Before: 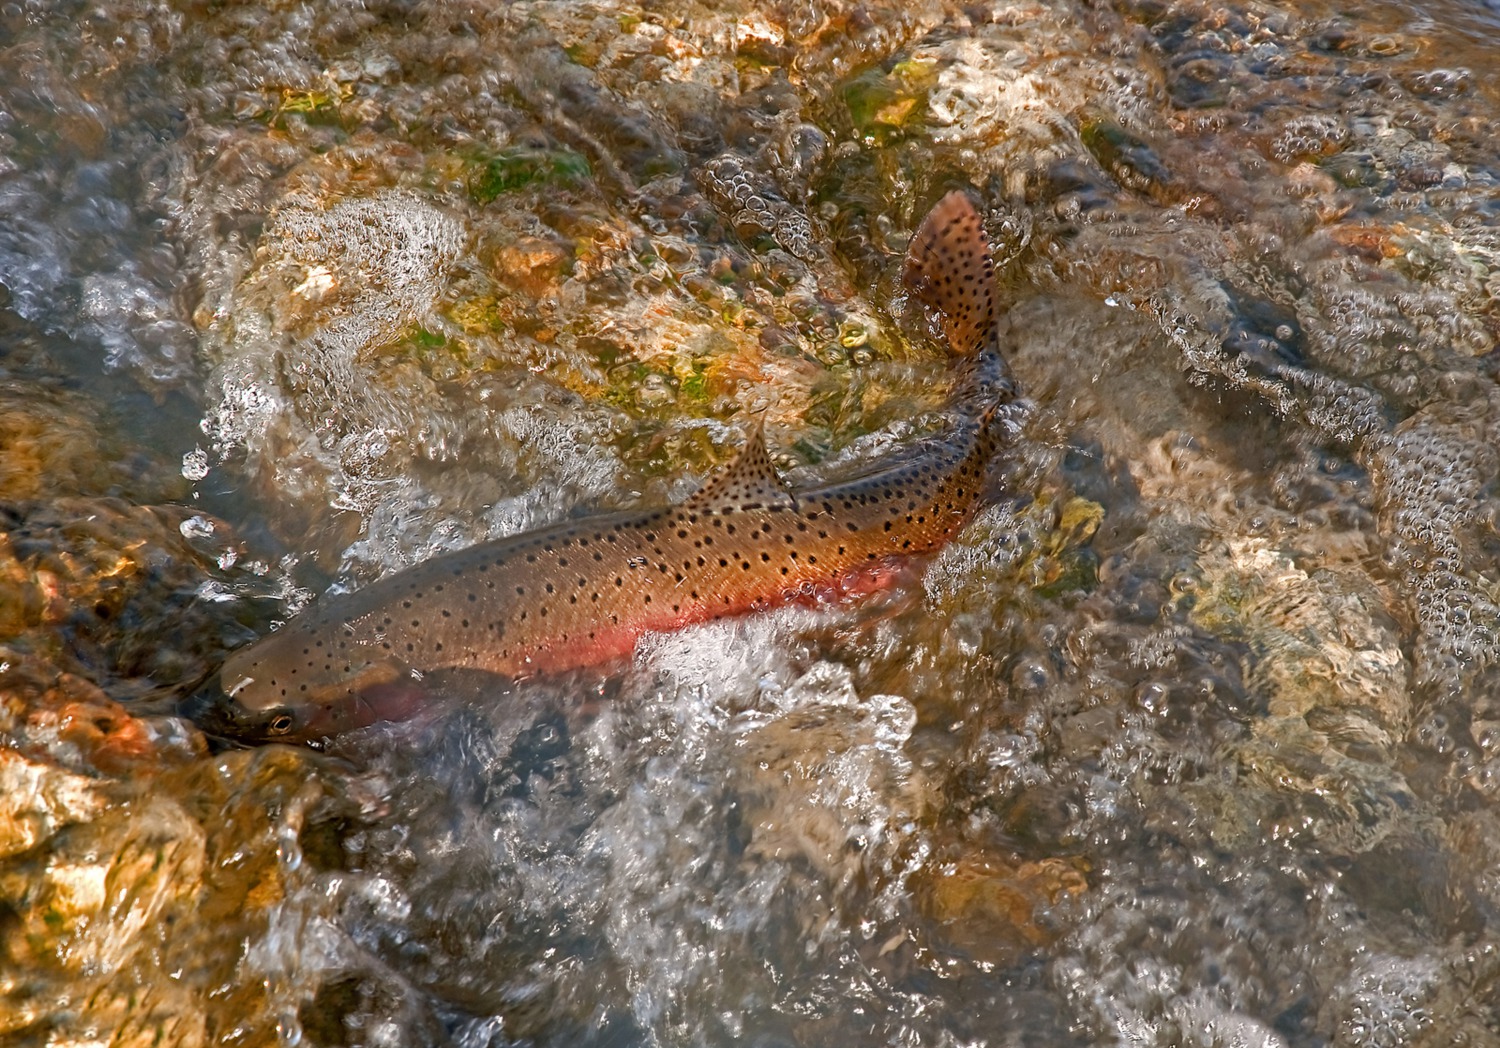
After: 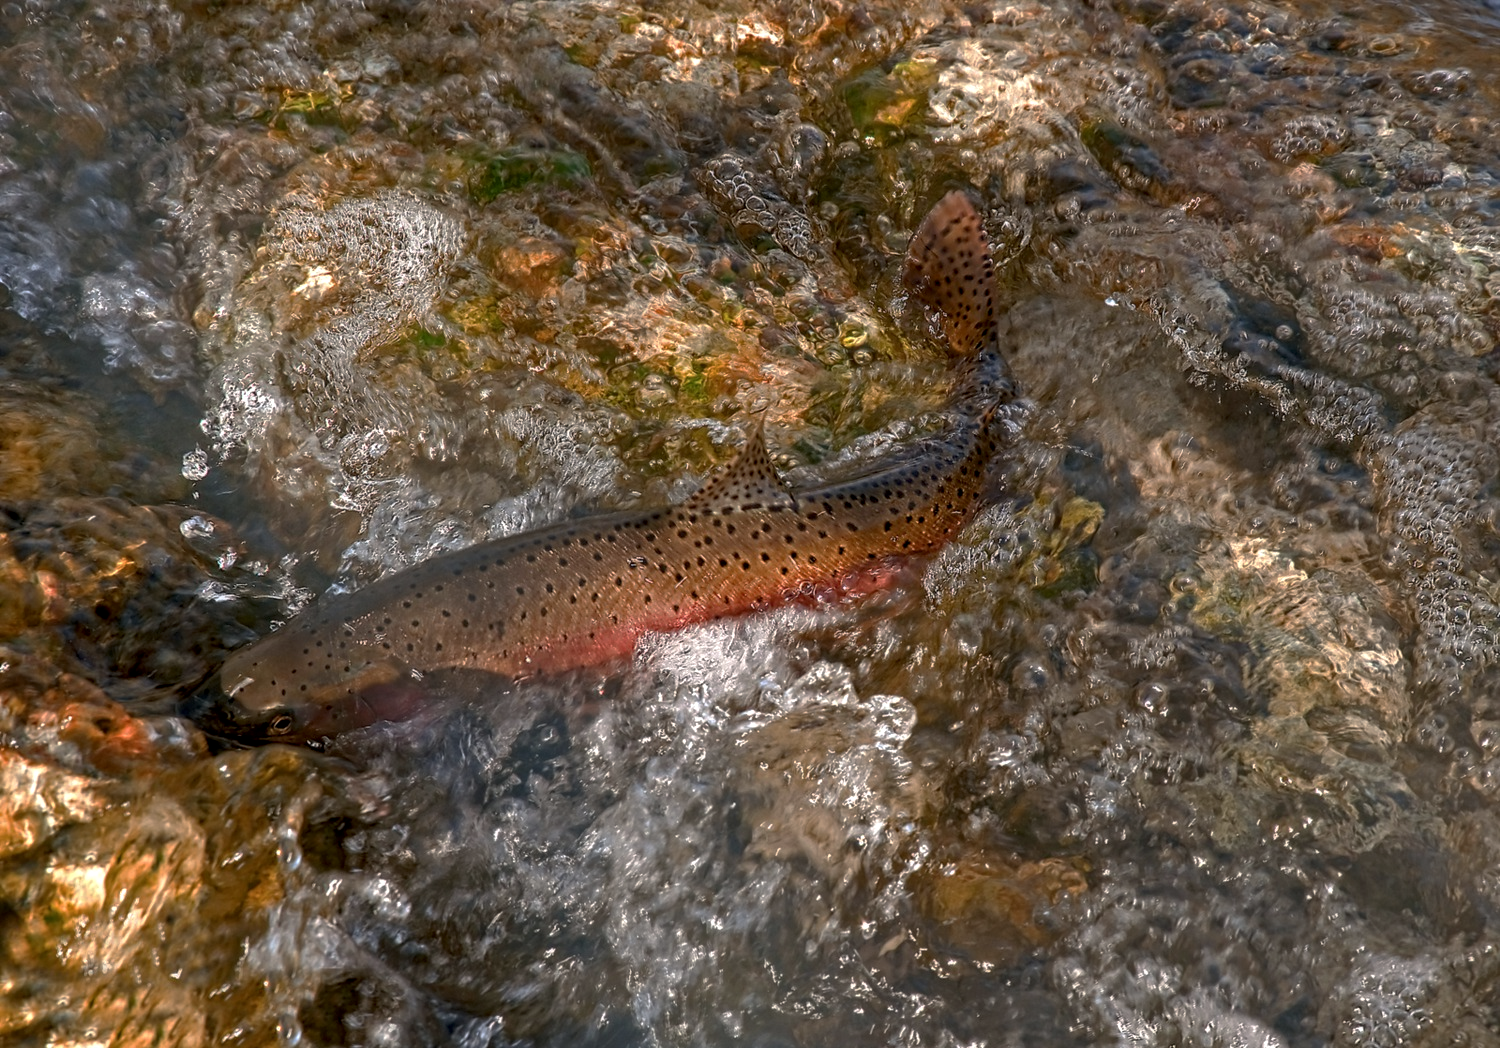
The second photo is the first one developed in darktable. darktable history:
base curve: curves: ch0 [(0, 0) (0.595, 0.418) (1, 1)], preserve colors none
local contrast: on, module defaults
